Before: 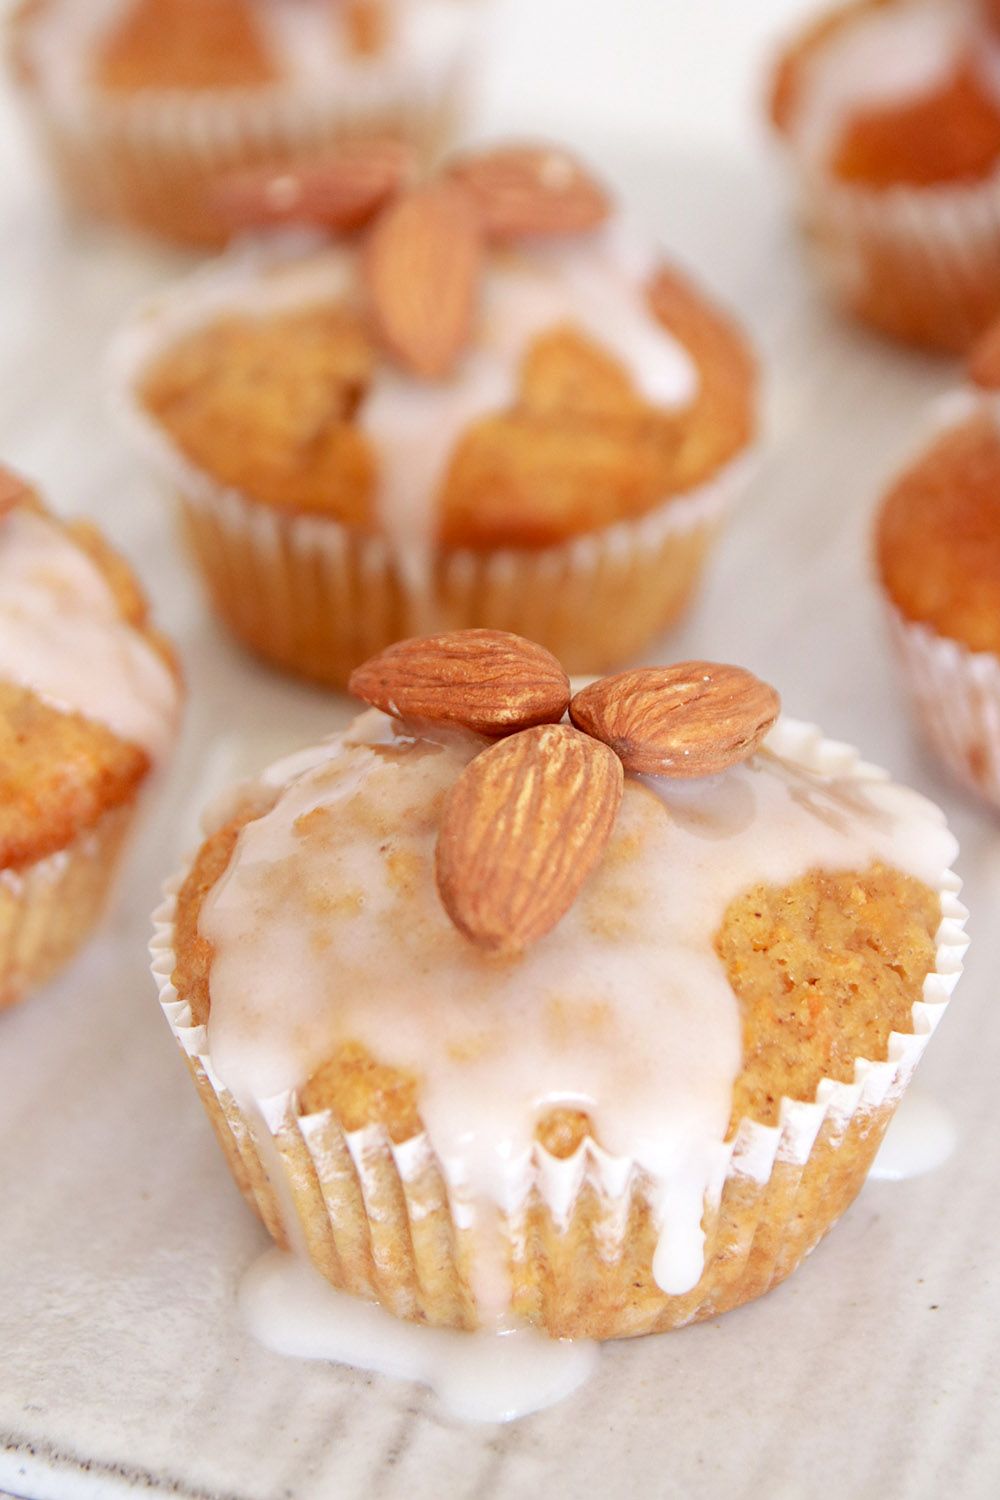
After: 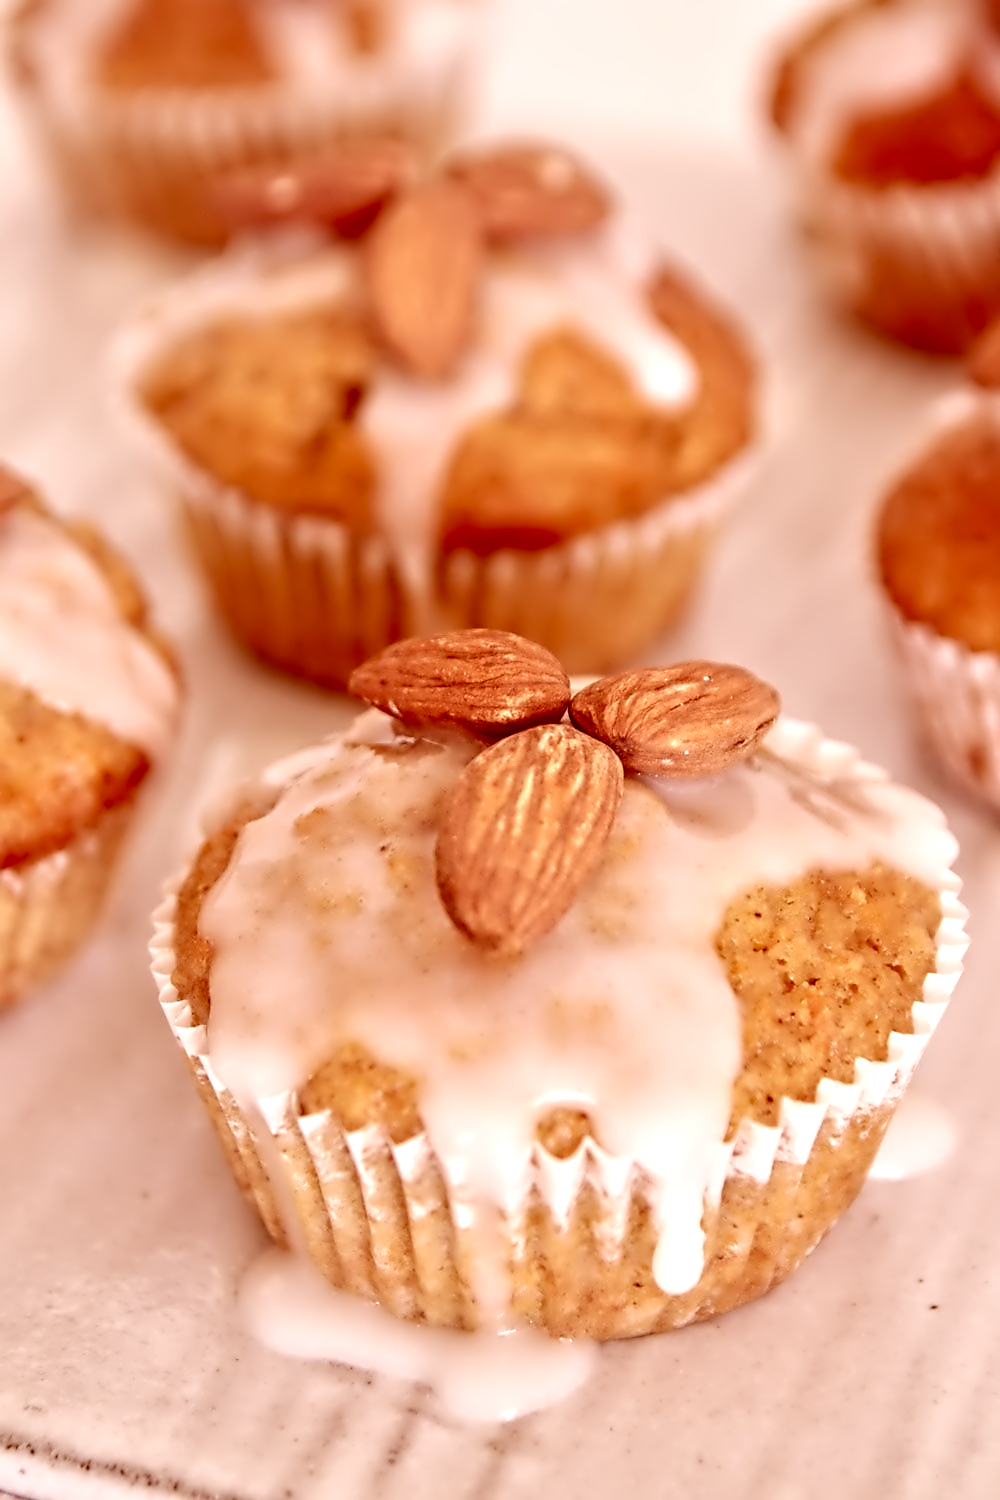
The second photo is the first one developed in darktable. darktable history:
color correction: highlights a* 9.03, highlights b* 8.71, shadows a* 40, shadows b* 40, saturation 0.8
tone equalizer: on, module defaults
contrast equalizer: octaves 7, y [[0.5, 0.542, 0.583, 0.625, 0.667, 0.708], [0.5 ×6], [0.5 ×6], [0, 0.033, 0.067, 0.1, 0.133, 0.167], [0, 0.05, 0.1, 0.15, 0.2, 0.25]]
local contrast: on, module defaults
